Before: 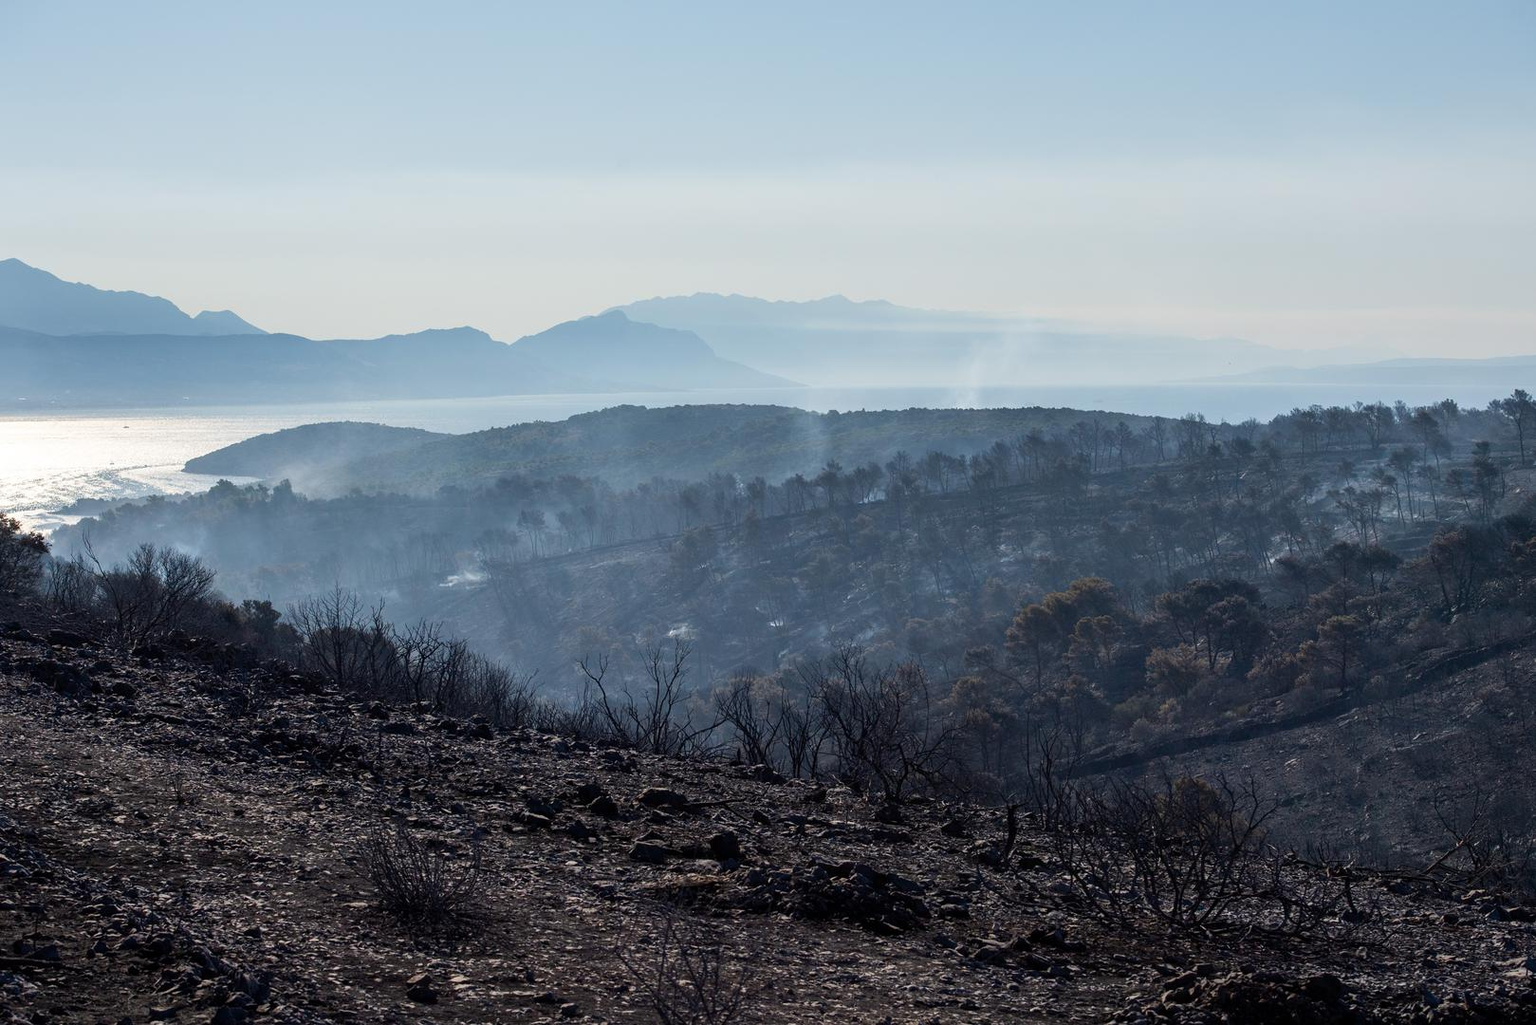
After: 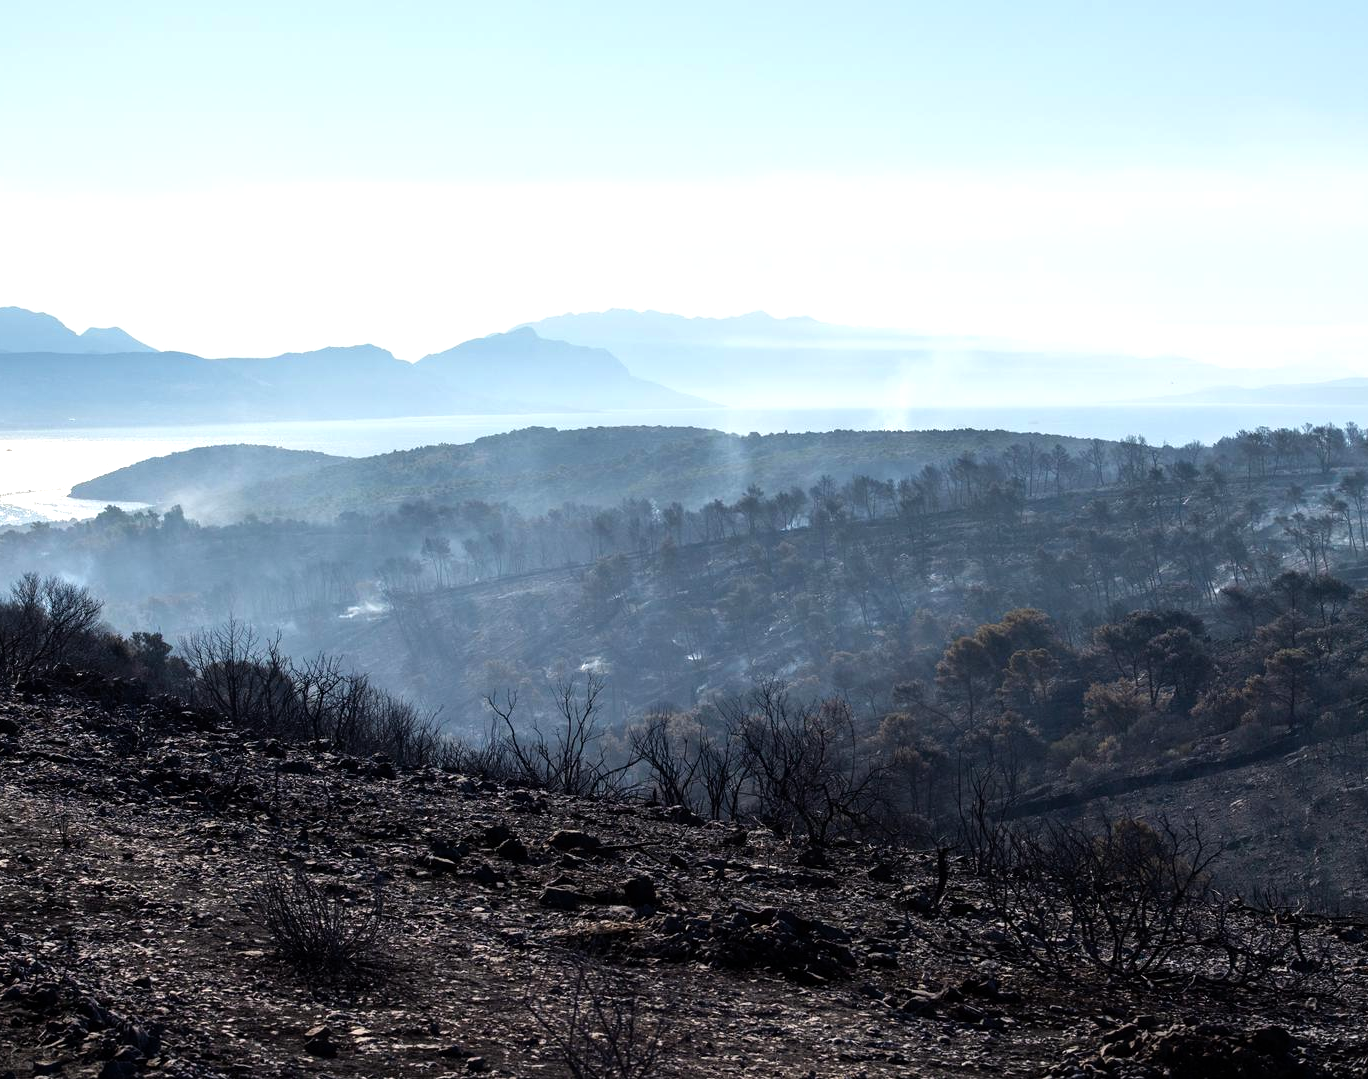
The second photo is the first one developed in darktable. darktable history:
levels: mode automatic, levels [0.012, 0.367, 0.697]
tone equalizer: -8 EV -0.713 EV, -7 EV -0.692 EV, -6 EV -0.637 EV, -5 EV -0.41 EV, -3 EV 0.379 EV, -2 EV 0.6 EV, -1 EV 0.693 EV, +0 EV 0.731 EV
crop: left 7.679%, right 7.813%
